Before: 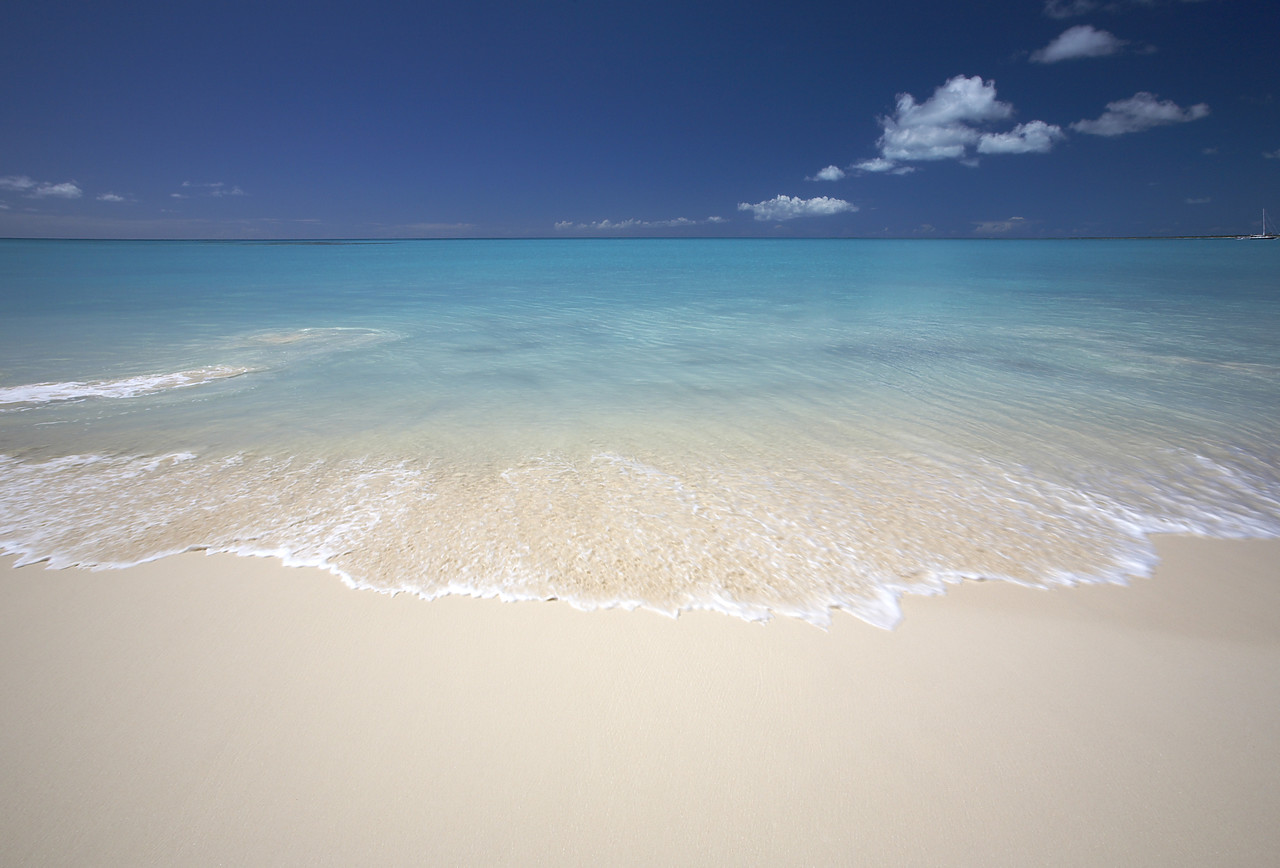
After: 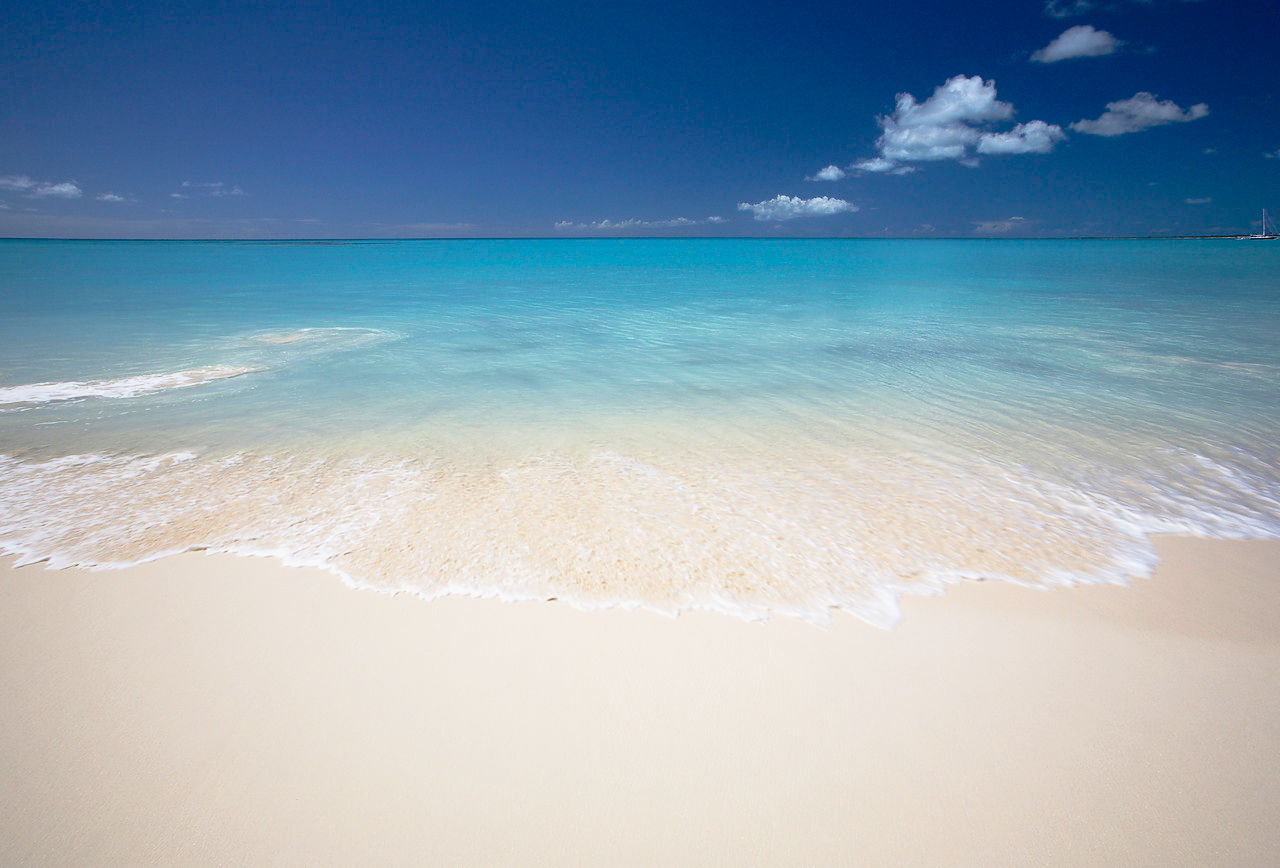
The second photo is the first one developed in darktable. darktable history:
tone curve: curves: ch0 [(0, 0.009) (0.105, 0.08) (0.195, 0.18) (0.283, 0.316) (0.384, 0.434) (0.485, 0.531) (0.638, 0.69) (0.81, 0.872) (1, 0.977)]; ch1 [(0, 0) (0.161, 0.092) (0.35, 0.33) (0.379, 0.401) (0.456, 0.469) (0.498, 0.502) (0.52, 0.536) (0.586, 0.617) (0.635, 0.655) (1, 1)]; ch2 [(0, 0) (0.371, 0.362) (0.437, 0.437) (0.483, 0.484) (0.53, 0.515) (0.56, 0.571) (0.622, 0.606) (1, 1)], preserve colors none
